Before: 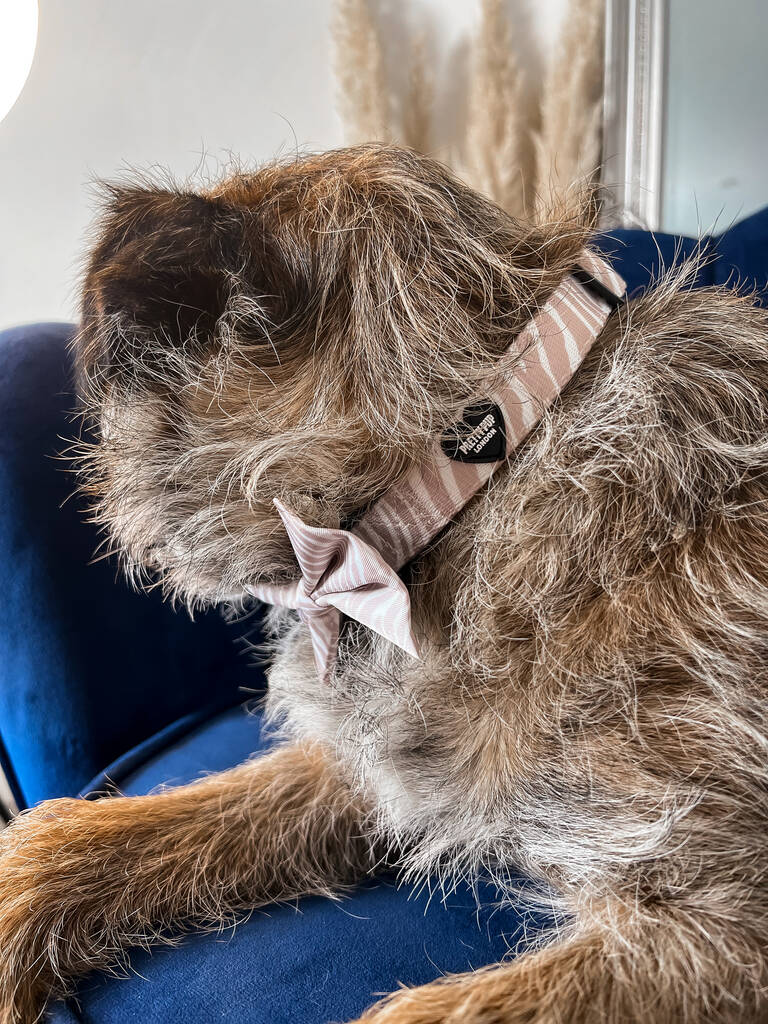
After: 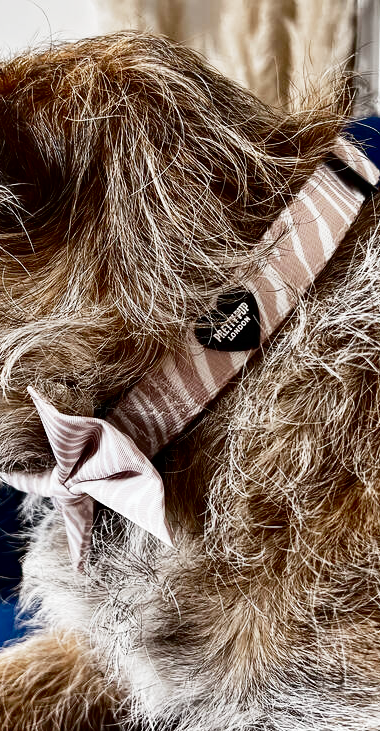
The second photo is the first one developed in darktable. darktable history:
crop: left 32.075%, top 10.976%, right 18.355%, bottom 17.596%
base curve: curves: ch0 [(0, 0) (0.028, 0.03) (0.121, 0.232) (0.46, 0.748) (0.859, 0.968) (1, 1)], preserve colors none
contrast brightness saturation: brightness -0.52
